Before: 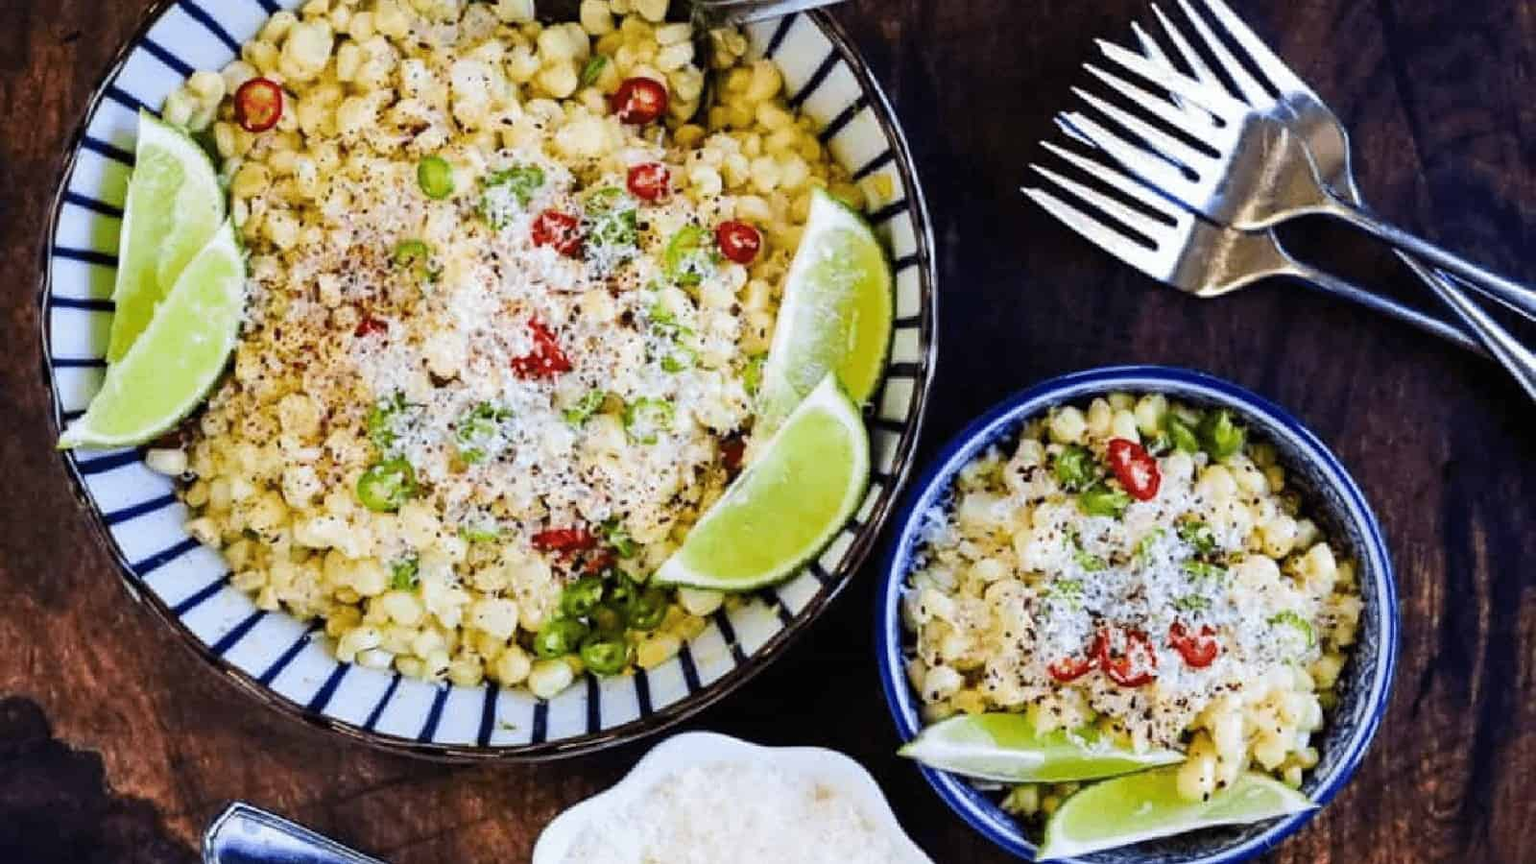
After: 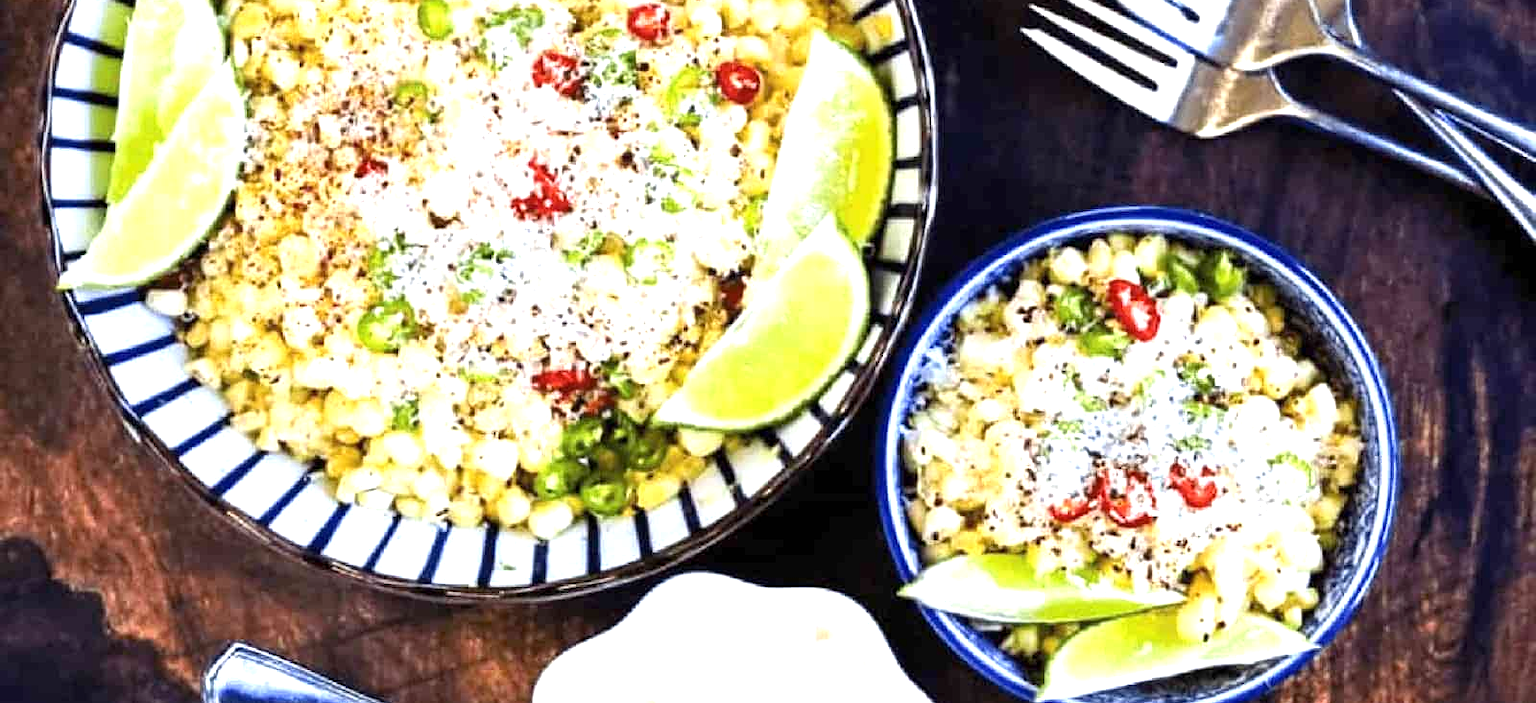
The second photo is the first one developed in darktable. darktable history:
crop and rotate: top 18.507%
exposure: black level correction 0.001, exposure 1.05 EV, compensate exposure bias true, compensate highlight preservation false
